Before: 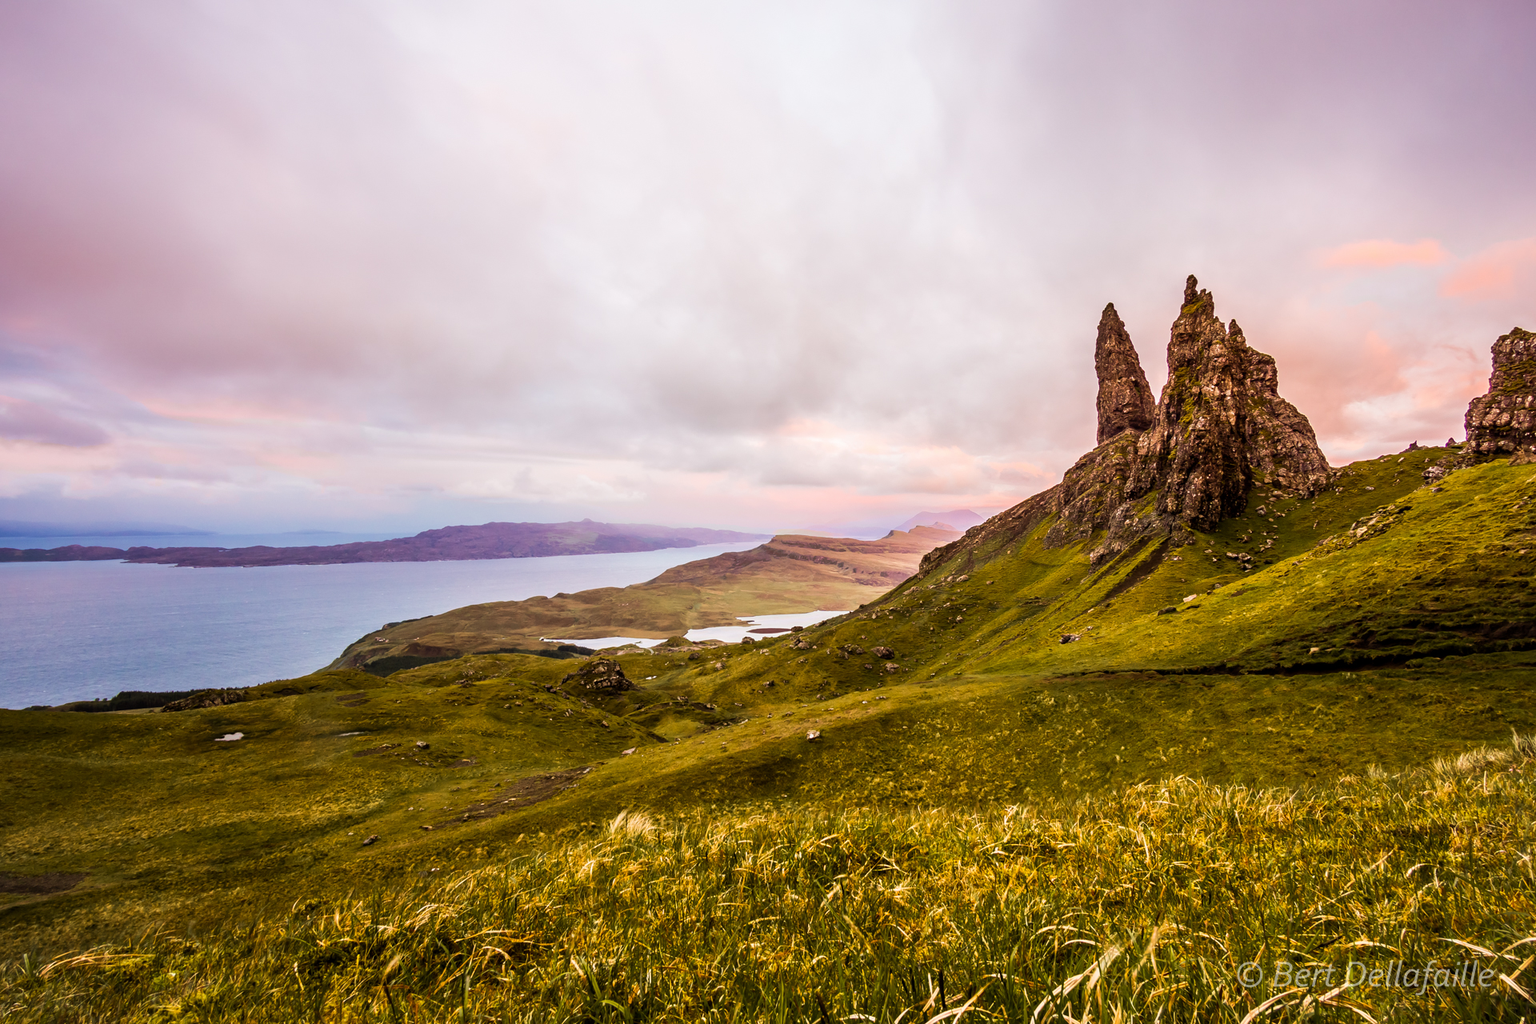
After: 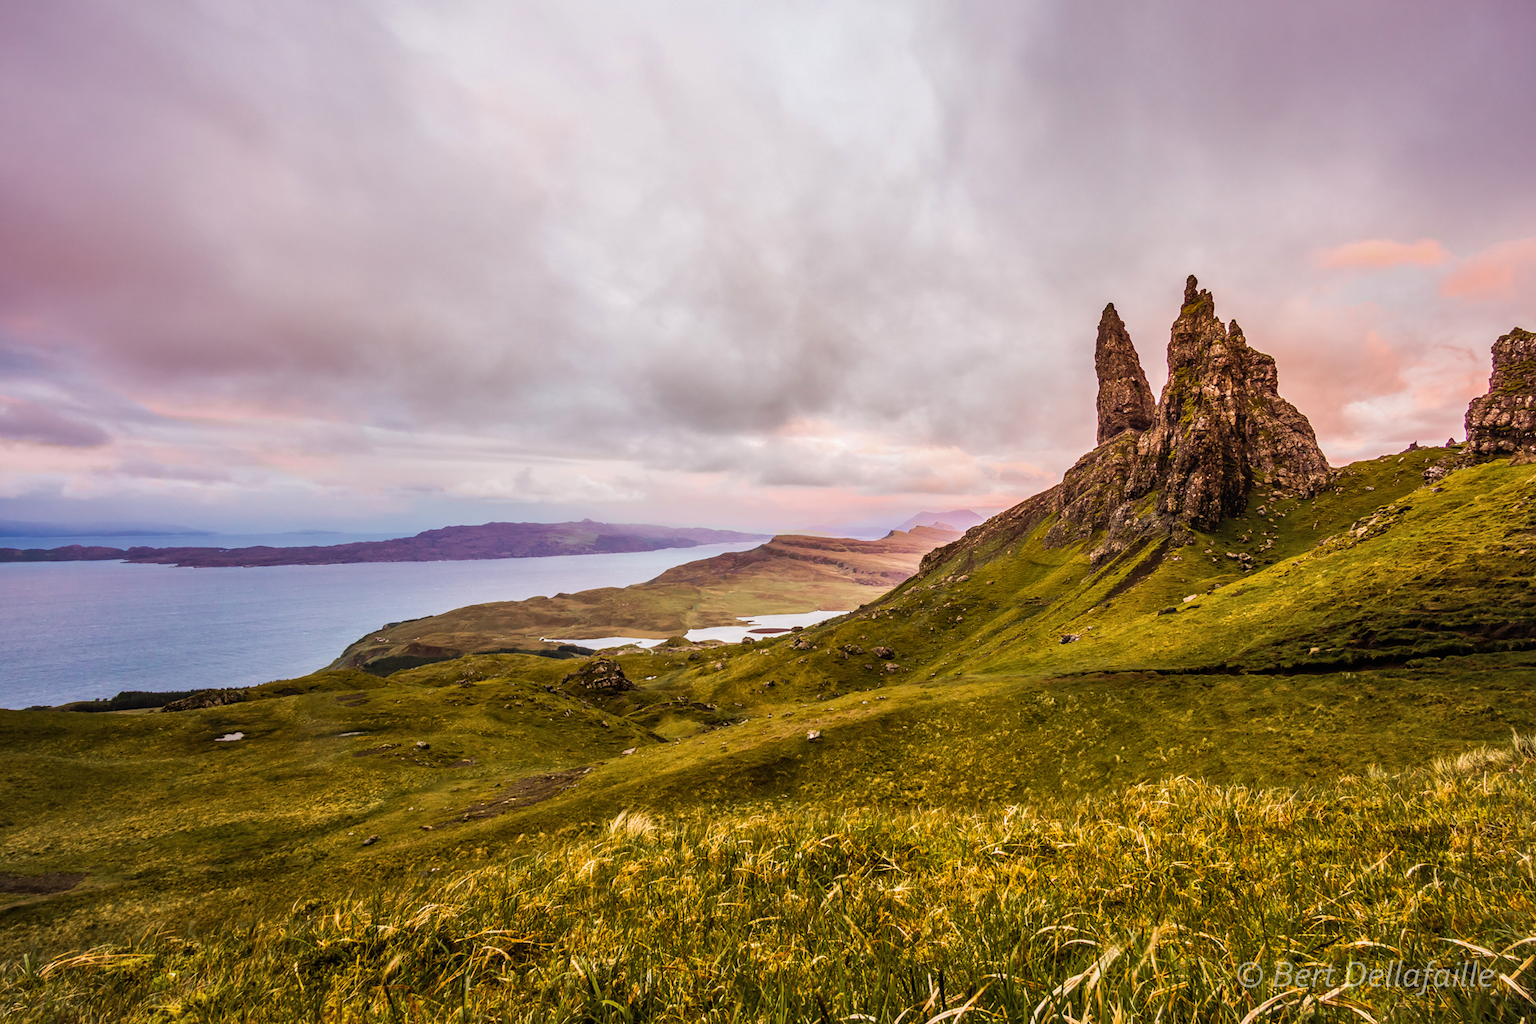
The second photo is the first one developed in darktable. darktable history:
shadows and highlights: shadows 39.72, highlights -54.02, low approximation 0.01, soften with gaussian
local contrast: detail 110%
